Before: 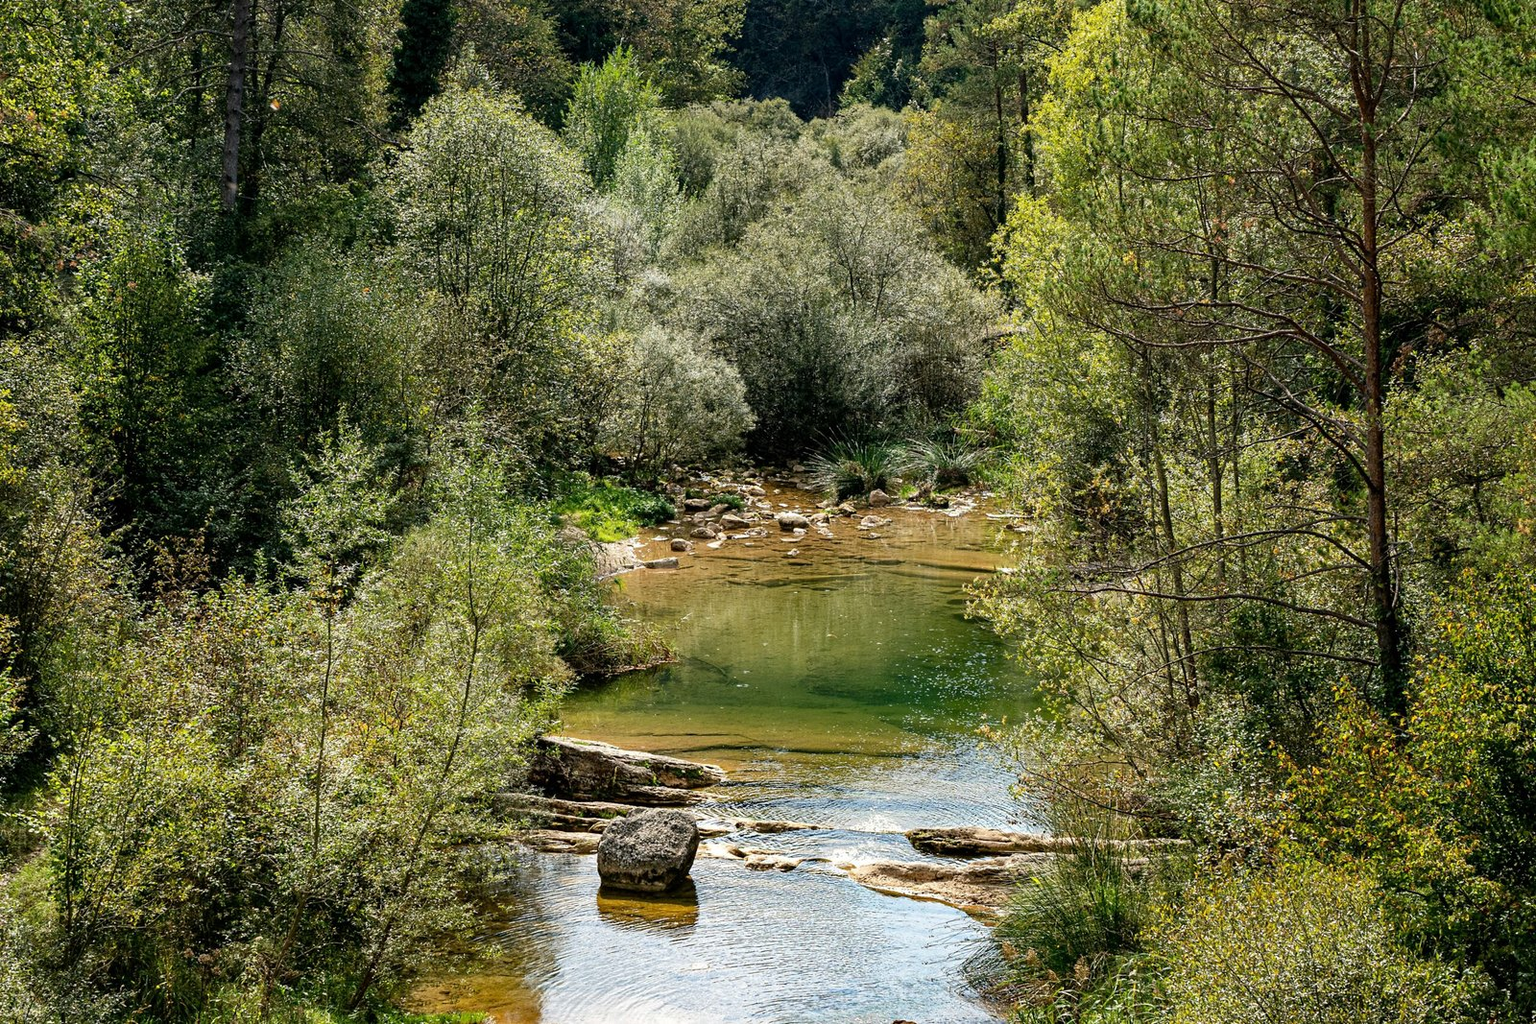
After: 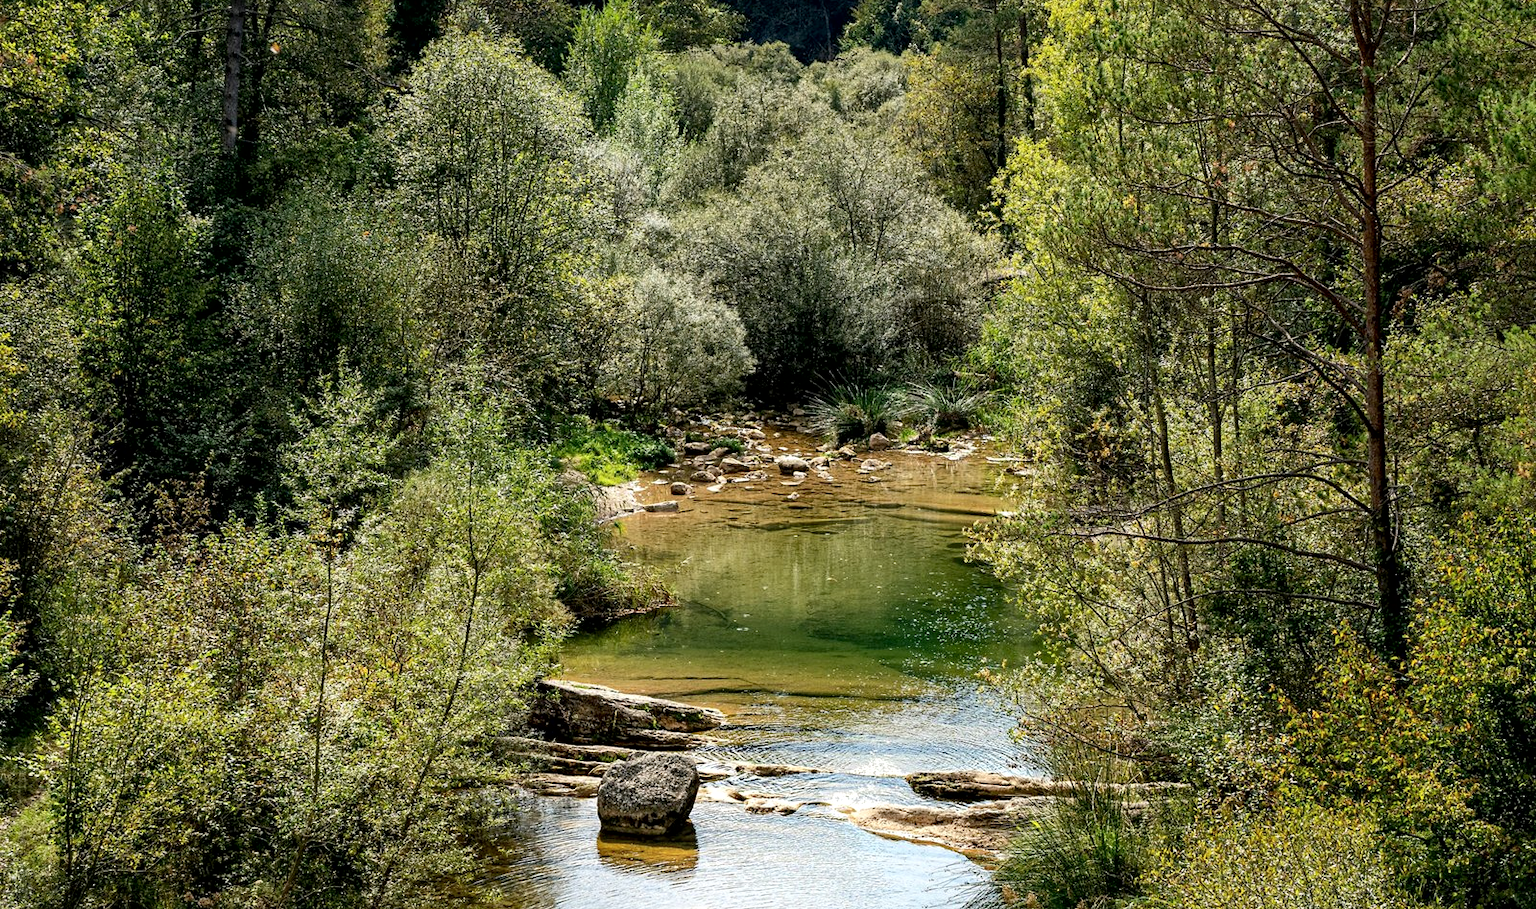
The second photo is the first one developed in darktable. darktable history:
shadows and highlights: shadows -21.3, highlights 100, soften with gaussian
local contrast: mode bilateral grid, contrast 20, coarseness 50, detail 140%, midtone range 0.2
exposure: black level correction 0.001, compensate highlight preservation false
crop and rotate: top 5.609%, bottom 5.609%
